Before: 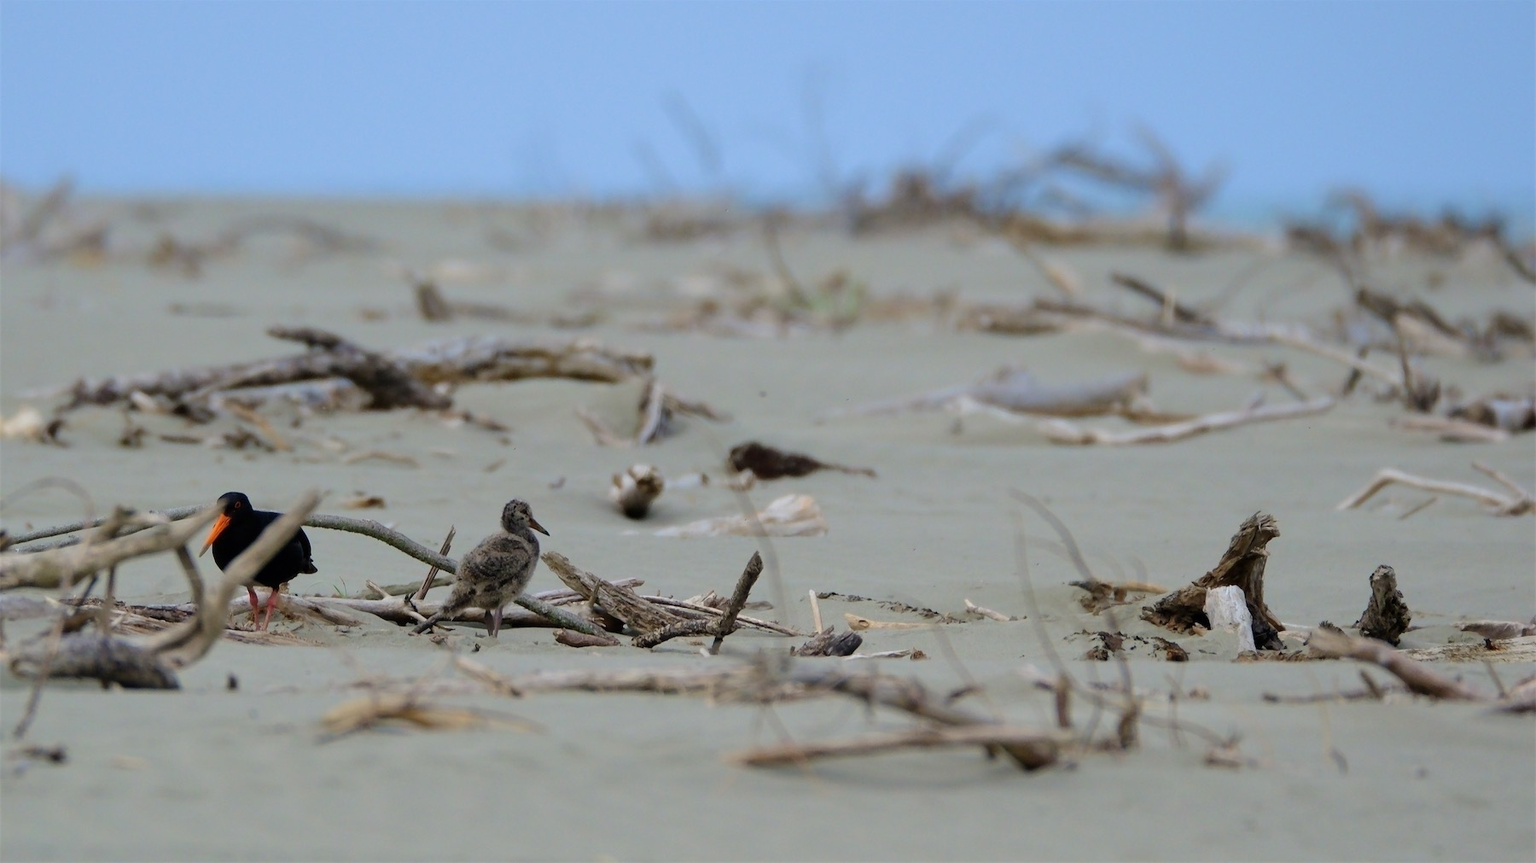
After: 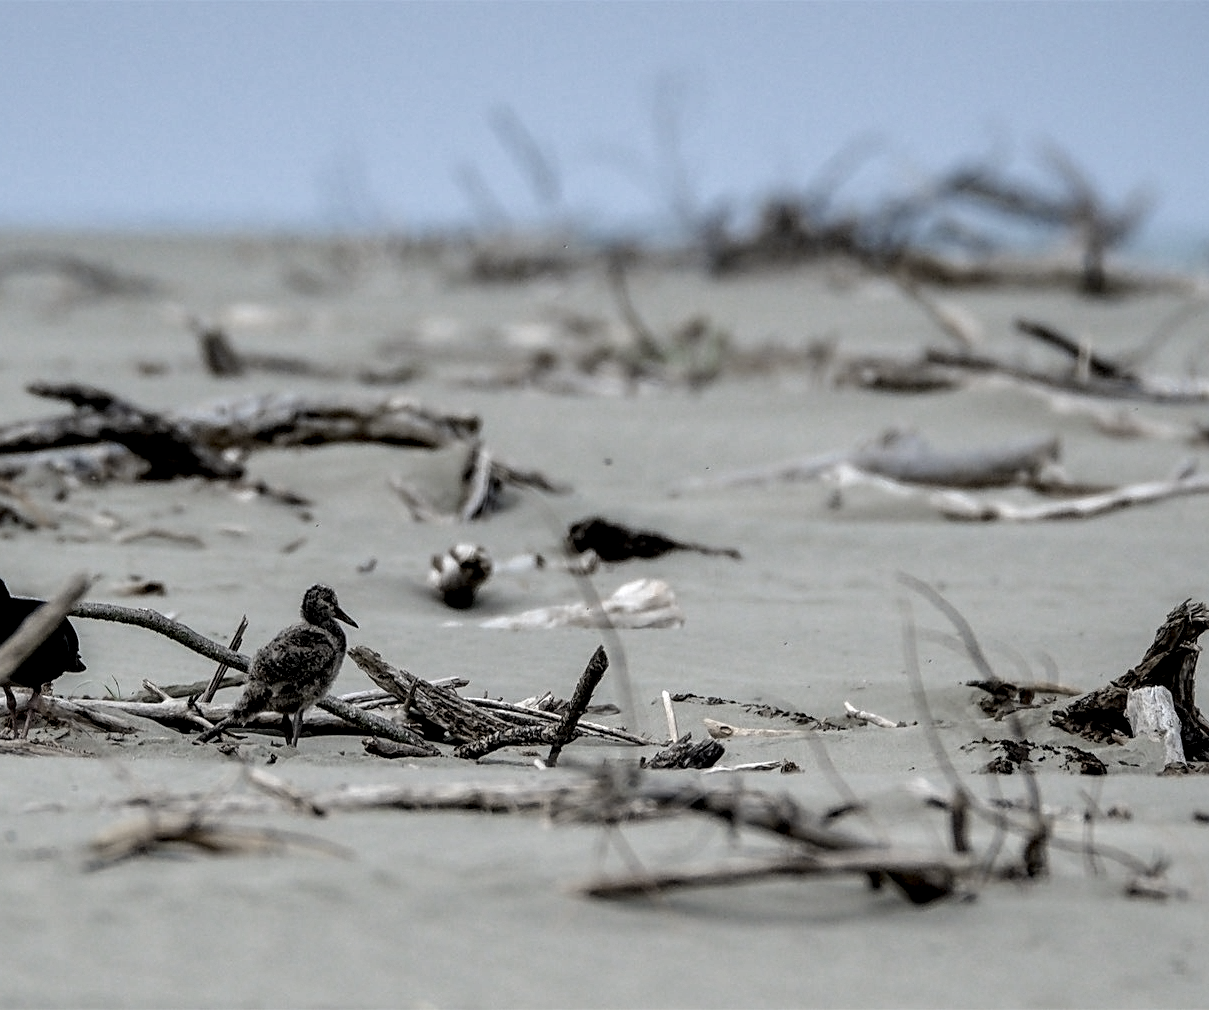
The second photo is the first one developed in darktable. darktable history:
crop and rotate: left 15.89%, right 16.928%
sharpen: on, module defaults
local contrast: detail 203%
exposure: exposure 0.203 EV, compensate highlight preservation false
color zones: curves: ch0 [(0, 0.487) (0.241, 0.395) (0.434, 0.373) (0.658, 0.412) (0.838, 0.487)]; ch1 [(0, 0) (0.053, 0.053) (0.211, 0.202) (0.579, 0.259) (0.781, 0.241)]
